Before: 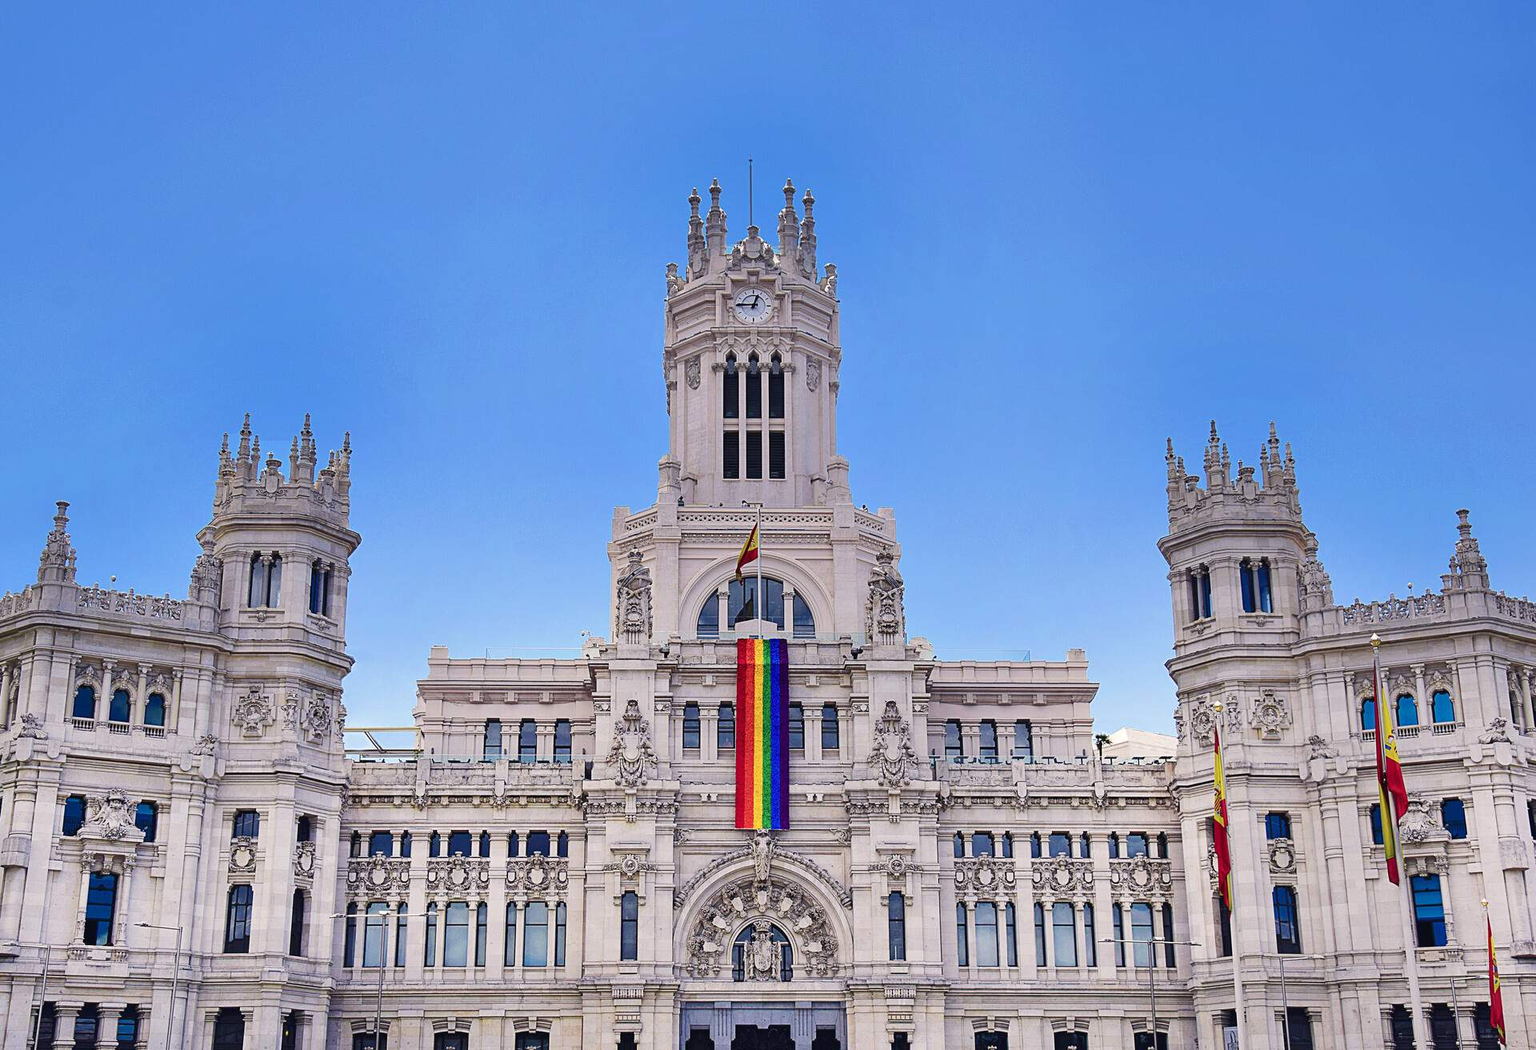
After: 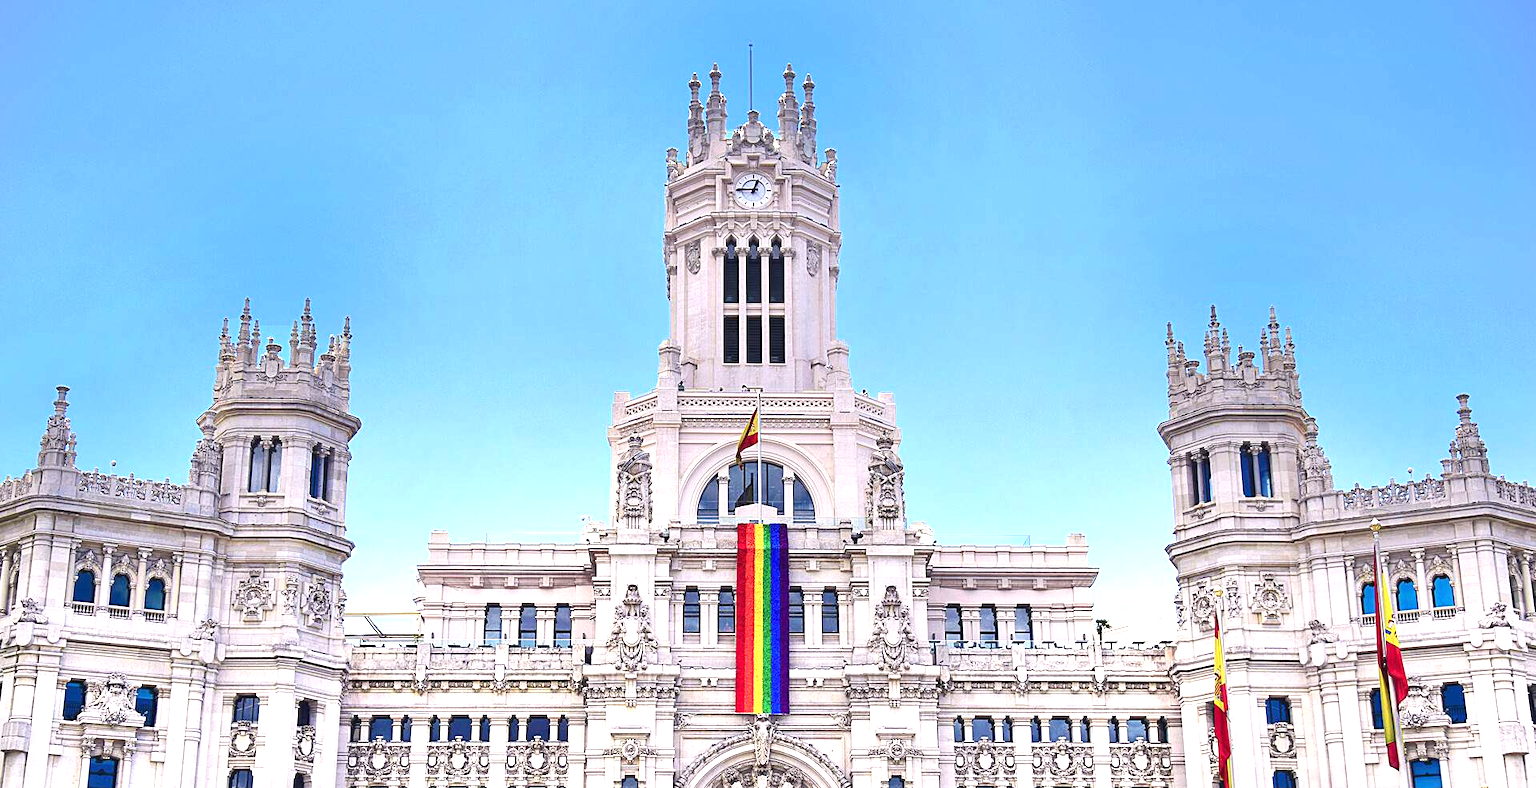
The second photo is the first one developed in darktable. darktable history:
exposure: exposure 1.001 EV, compensate exposure bias true, compensate highlight preservation false
vignetting: fall-off start 99.35%
crop: top 11.04%, bottom 13.88%
